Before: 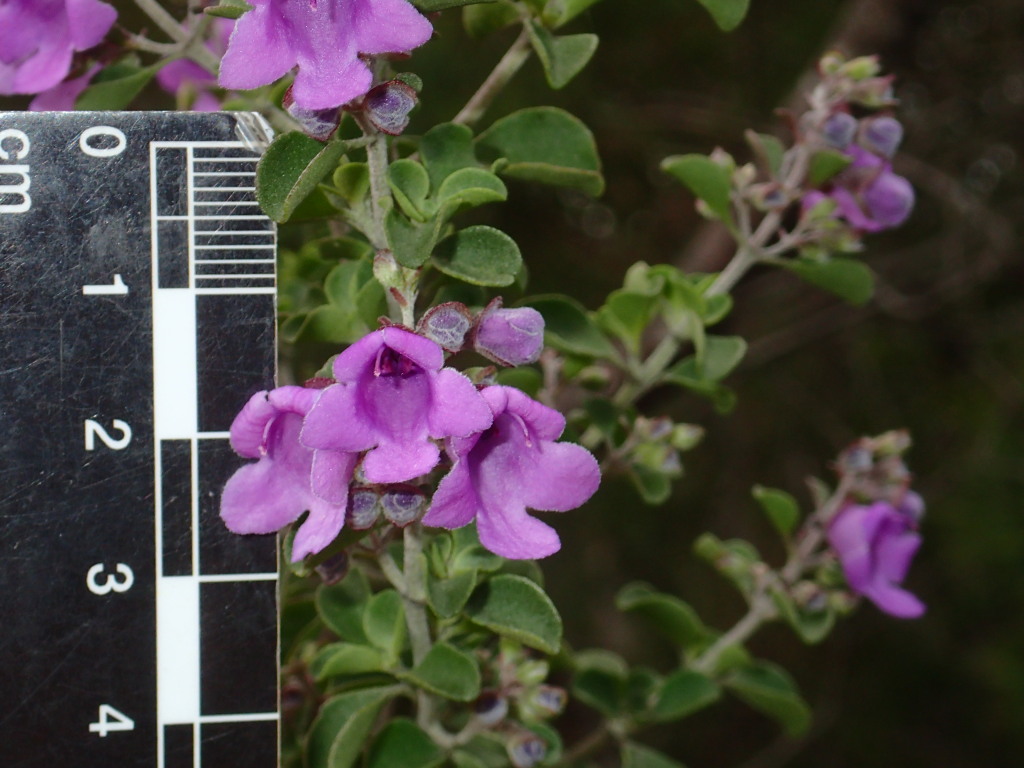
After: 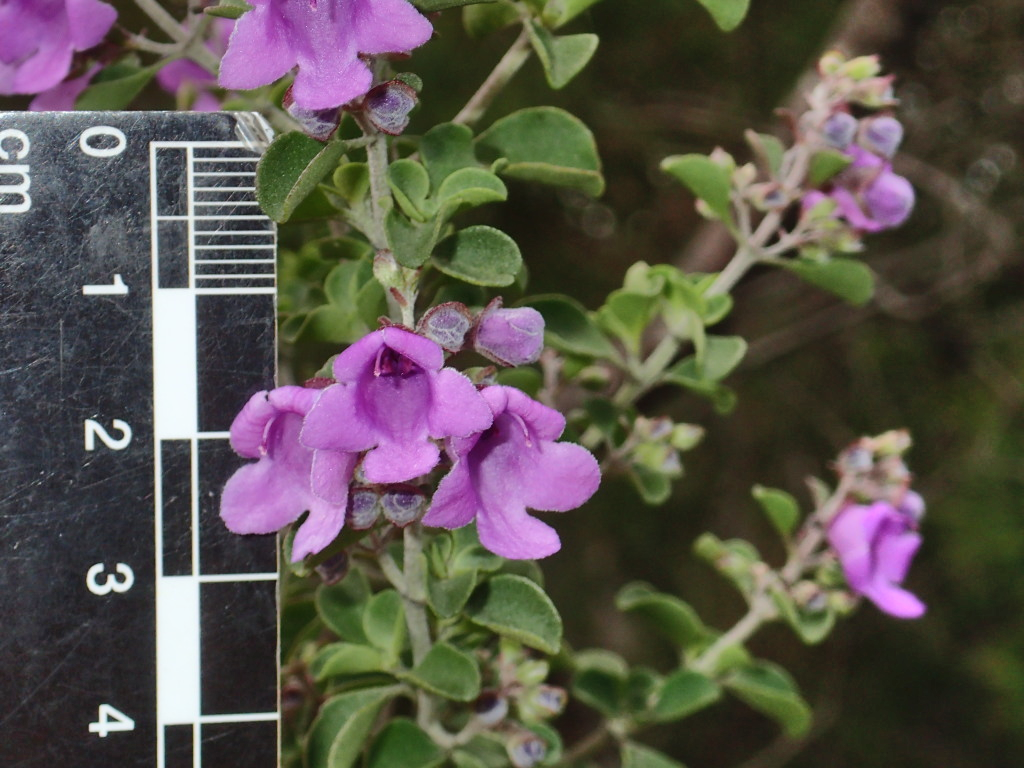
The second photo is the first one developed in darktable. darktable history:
shadows and highlights: shadows 60, soften with gaussian
contrast brightness saturation: saturation -0.05
